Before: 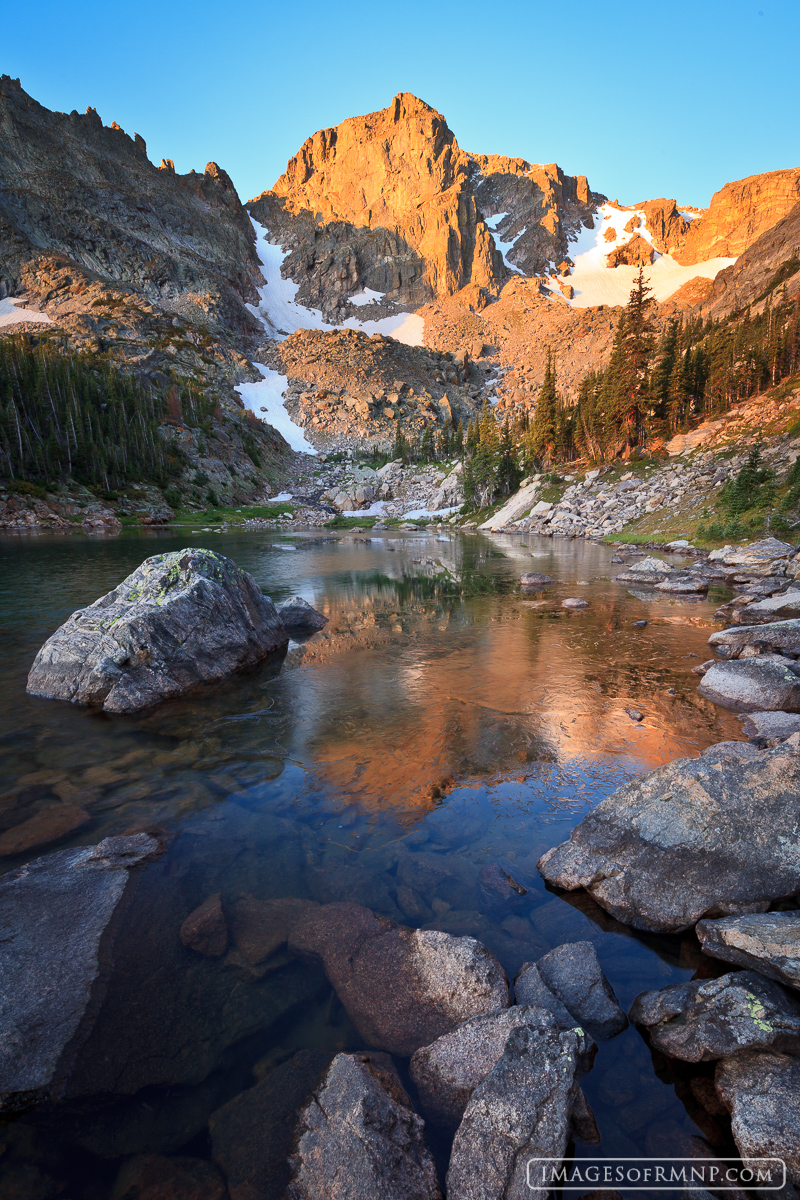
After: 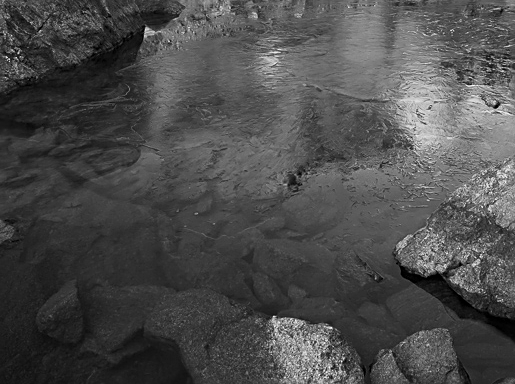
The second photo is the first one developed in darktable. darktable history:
crop: left 18.091%, top 51.13%, right 17.525%, bottom 16.85%
monochrome: on, module defaults
sharpen: on, module defaults
